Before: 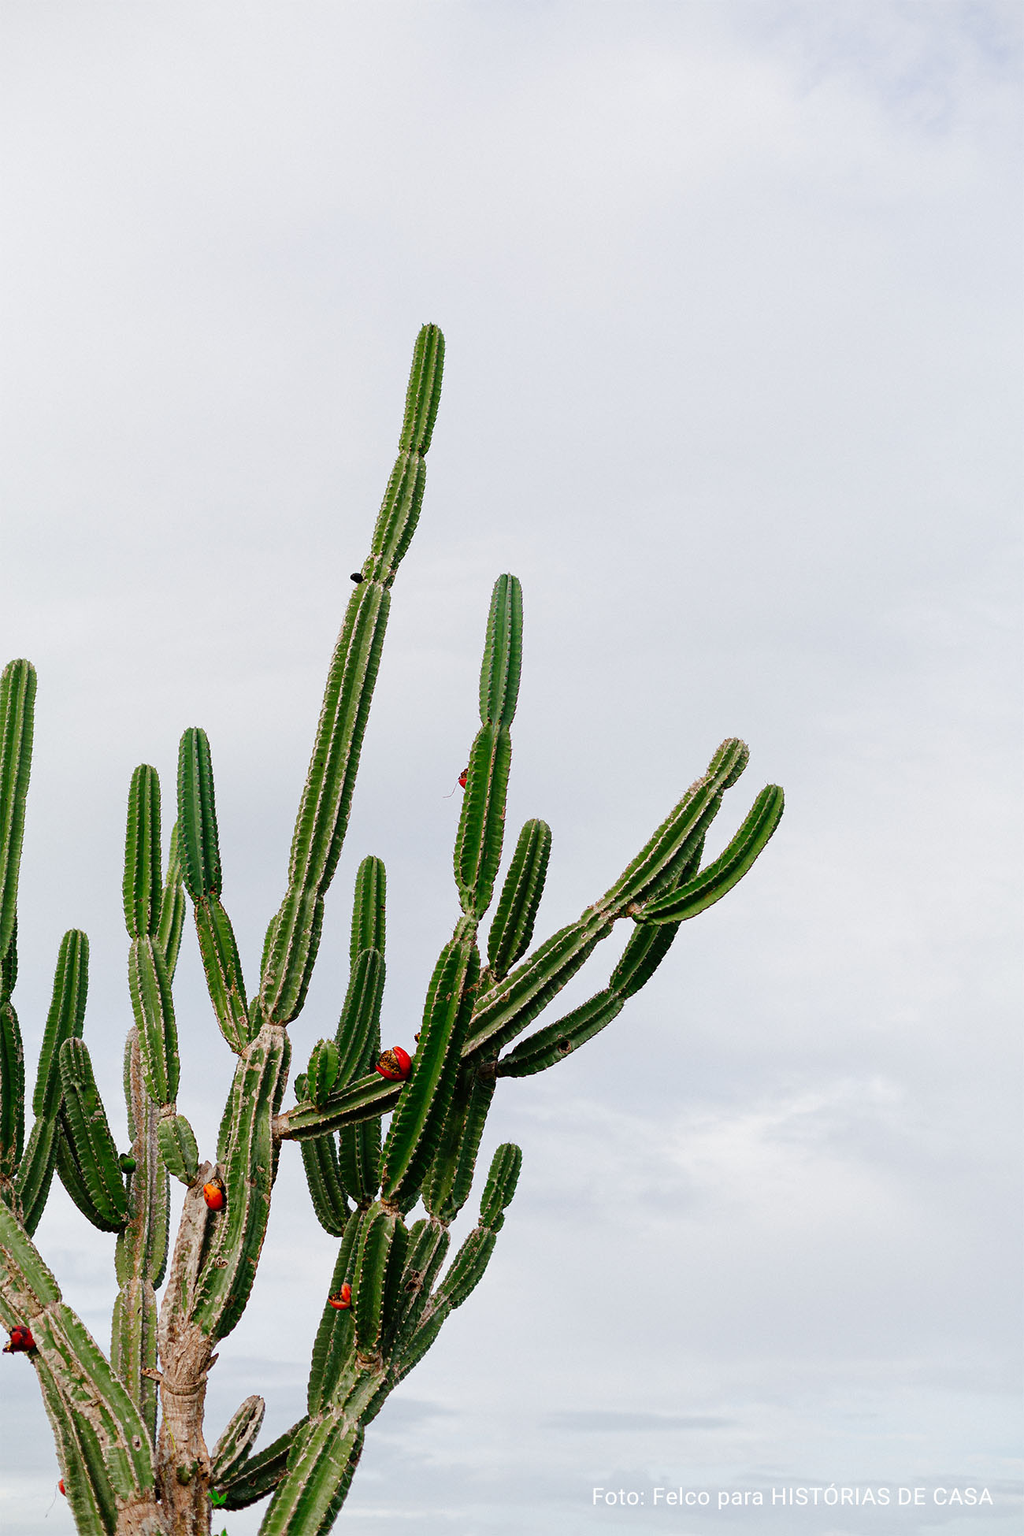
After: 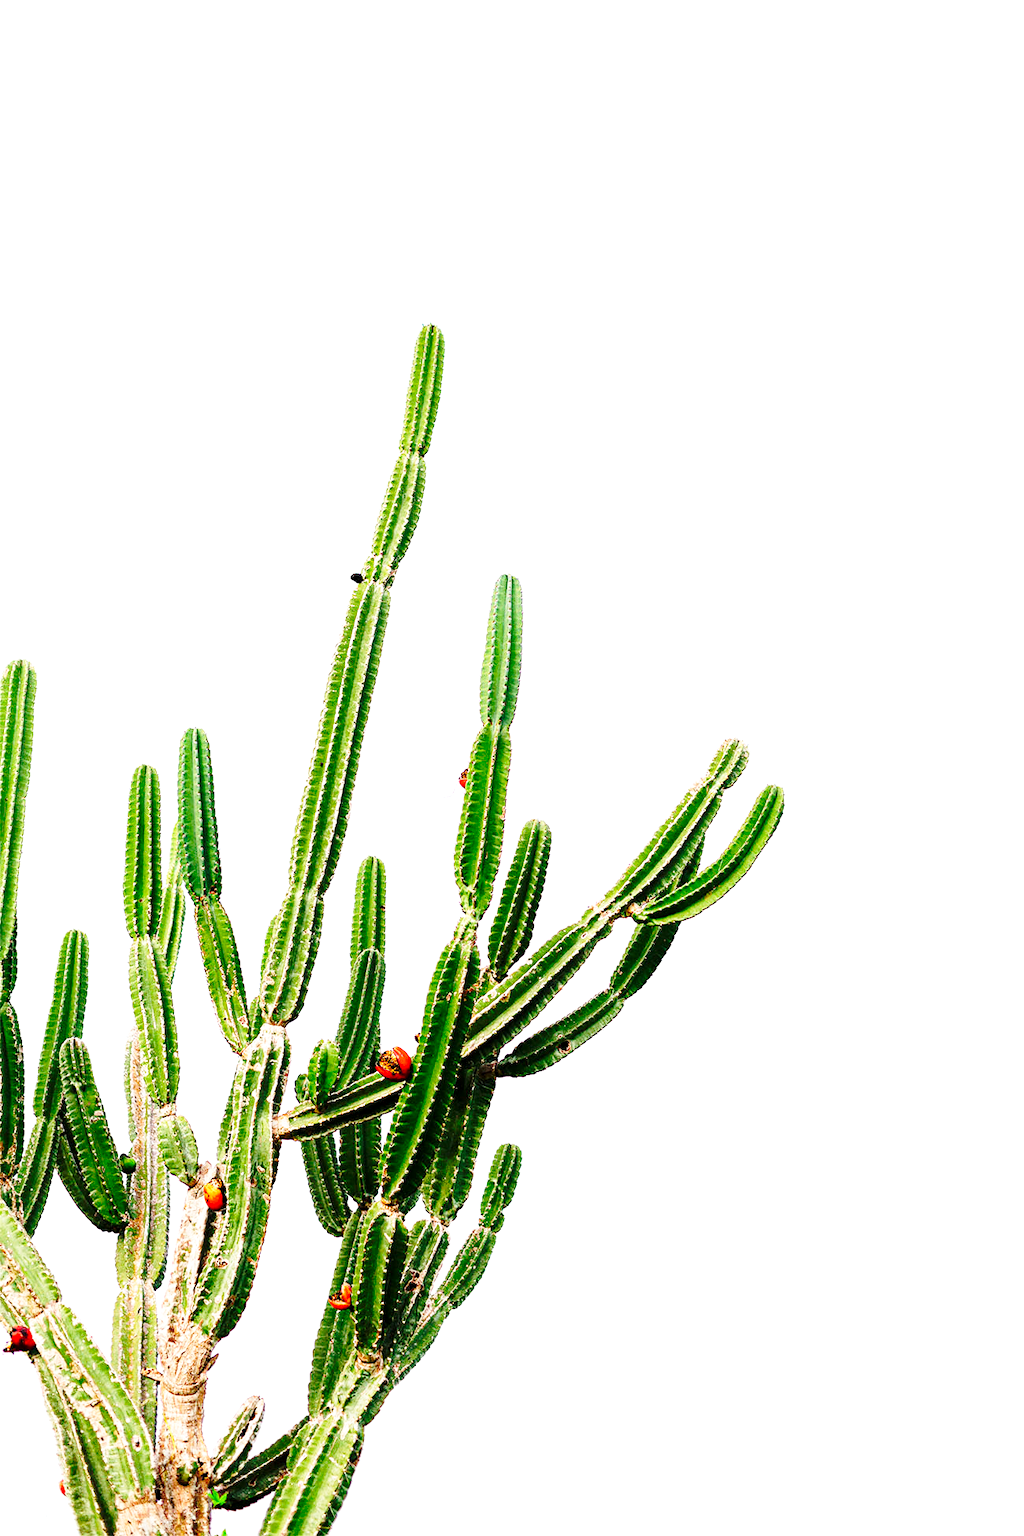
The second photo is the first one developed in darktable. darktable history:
exposure: black level correction 0.001, exposure 1 EV, compensate highlight preservation false
base curve: curves: ch0 [(0, 0) (0.036, 0.037) (0.121, 0.228) (0.46, 0.76) (0.859, 0.983) (1, 1)], preserve colors none
